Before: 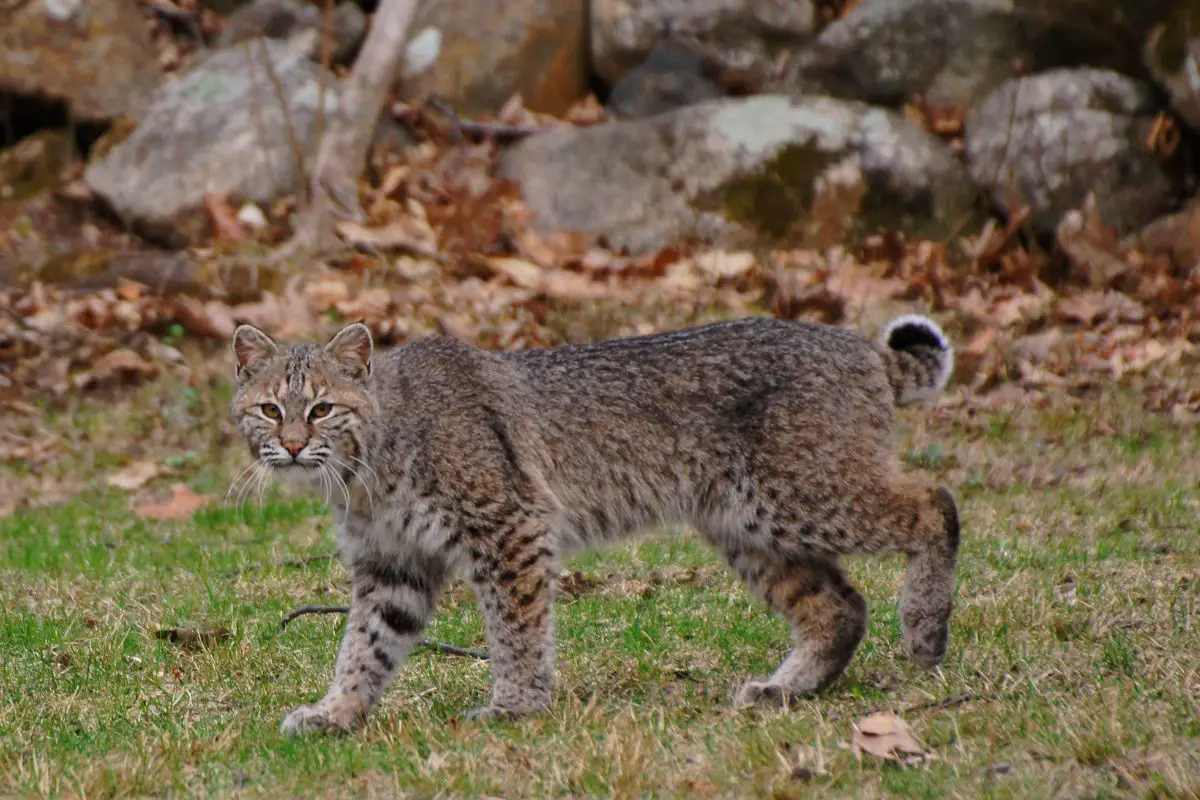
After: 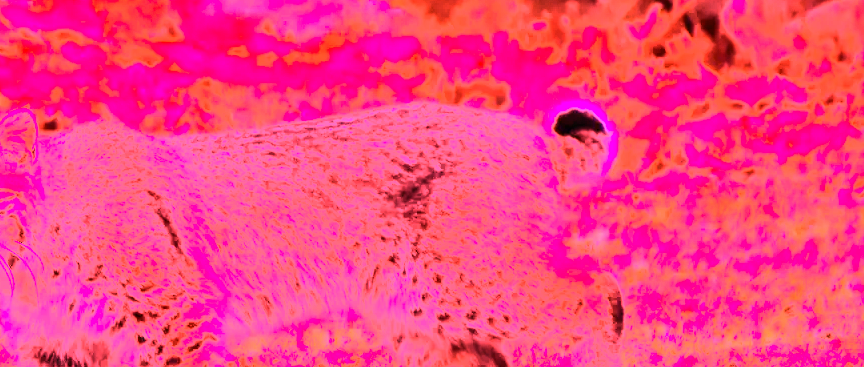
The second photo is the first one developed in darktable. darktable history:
white balance: red 4.26, blue 1.802
contrast brightness saturation: contrast 0.24, brightness 0.09
crop and rotate: left 27.938%, top 27.046%, bottom 27.046%
